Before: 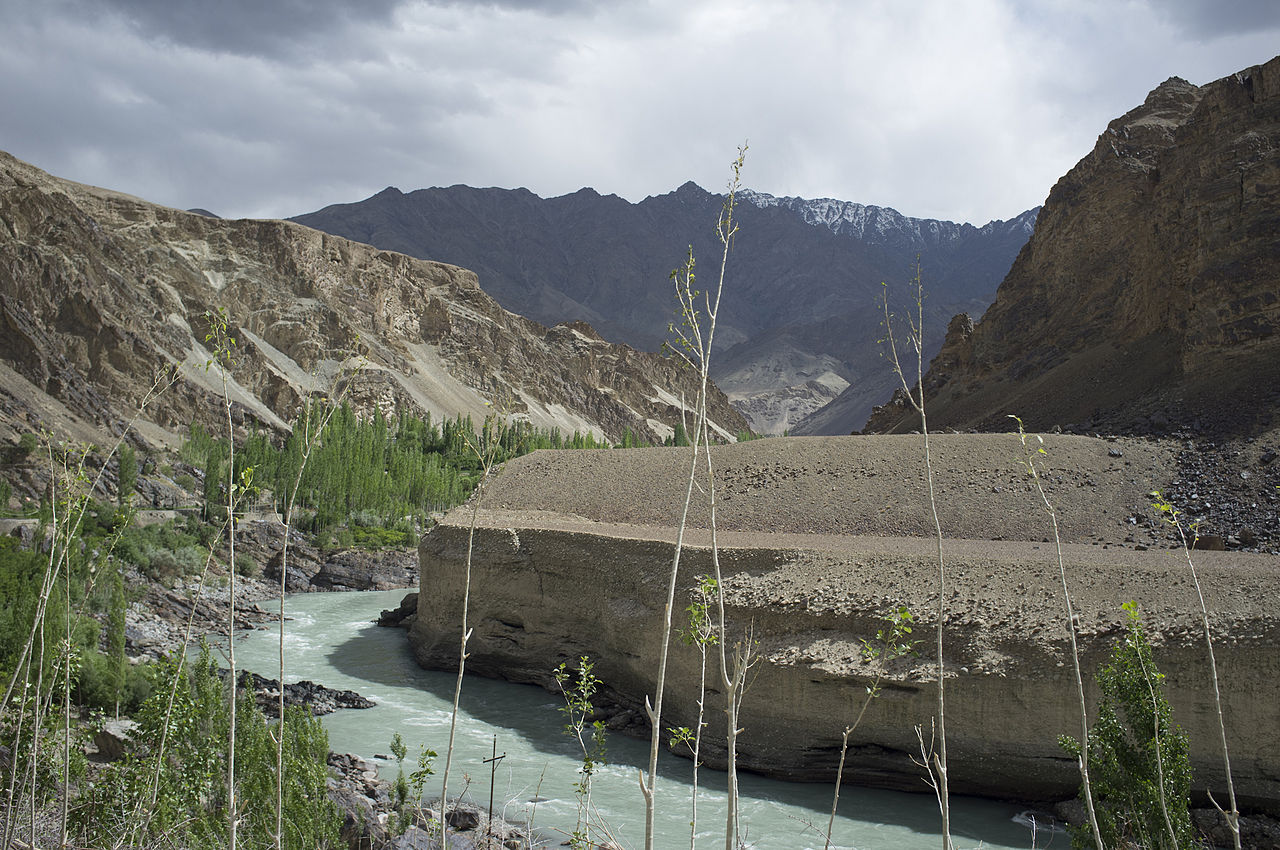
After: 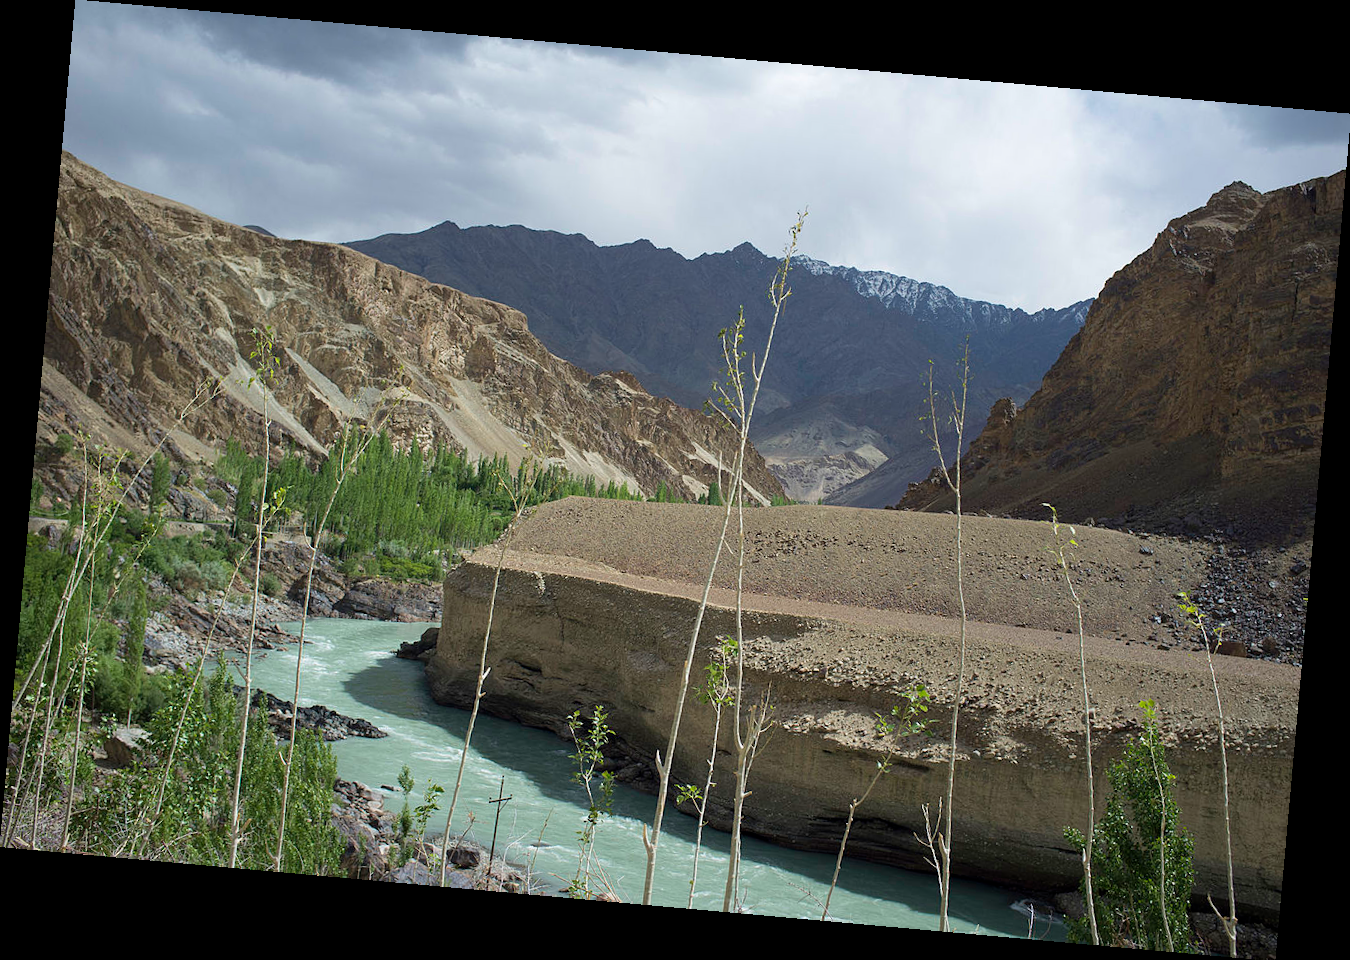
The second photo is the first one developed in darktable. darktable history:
rotate and perspective: rotation 5.12°, automatic cropping off
velvia: on, module defaults
